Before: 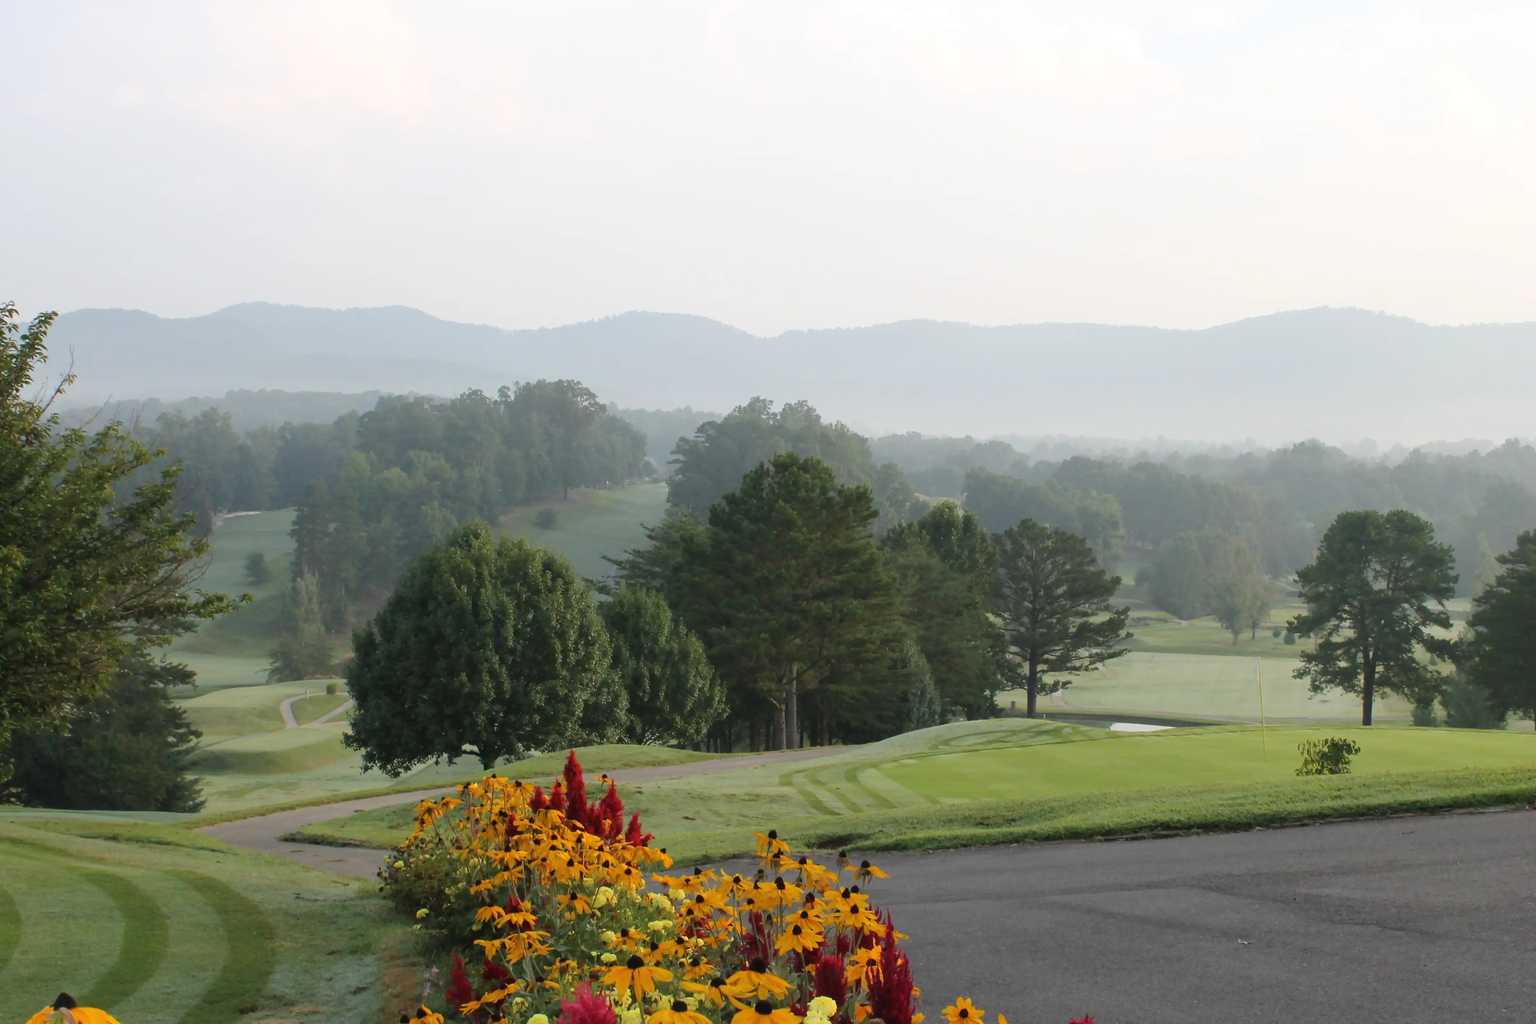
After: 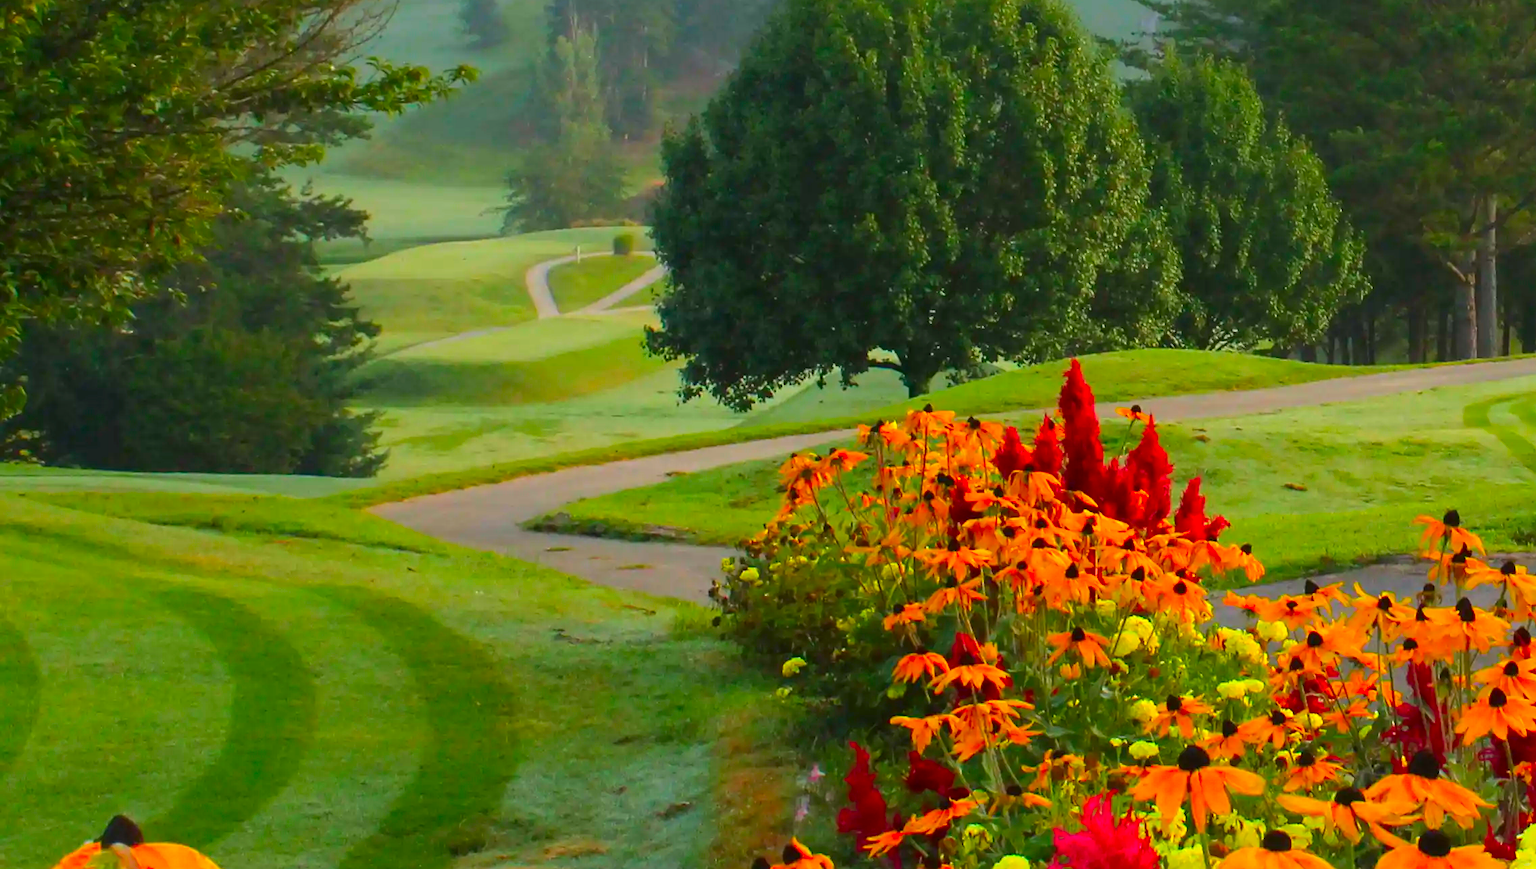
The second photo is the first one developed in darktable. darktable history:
crop and rotate: top 54.582%, right 46.756%, bottom 0.212%
sharpen: amount 0.209
exposure: black level correction 0, exposure 0.393 EV, compensate highlight preservation false
color correction: highlights b* 0.015, saturation 2.19
